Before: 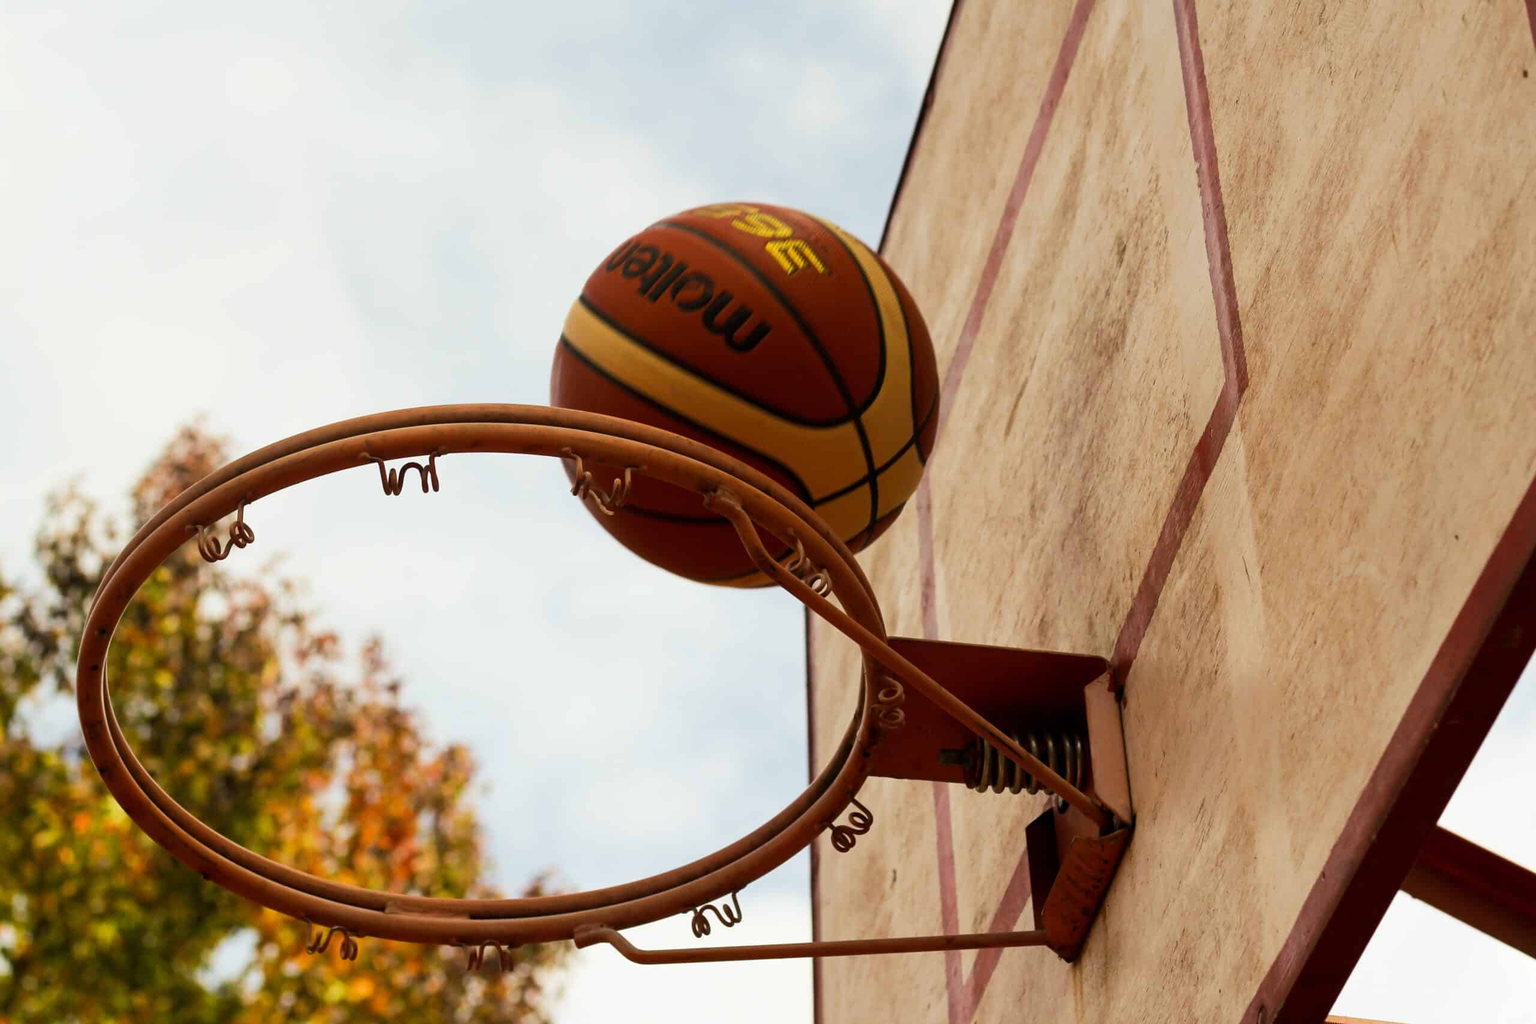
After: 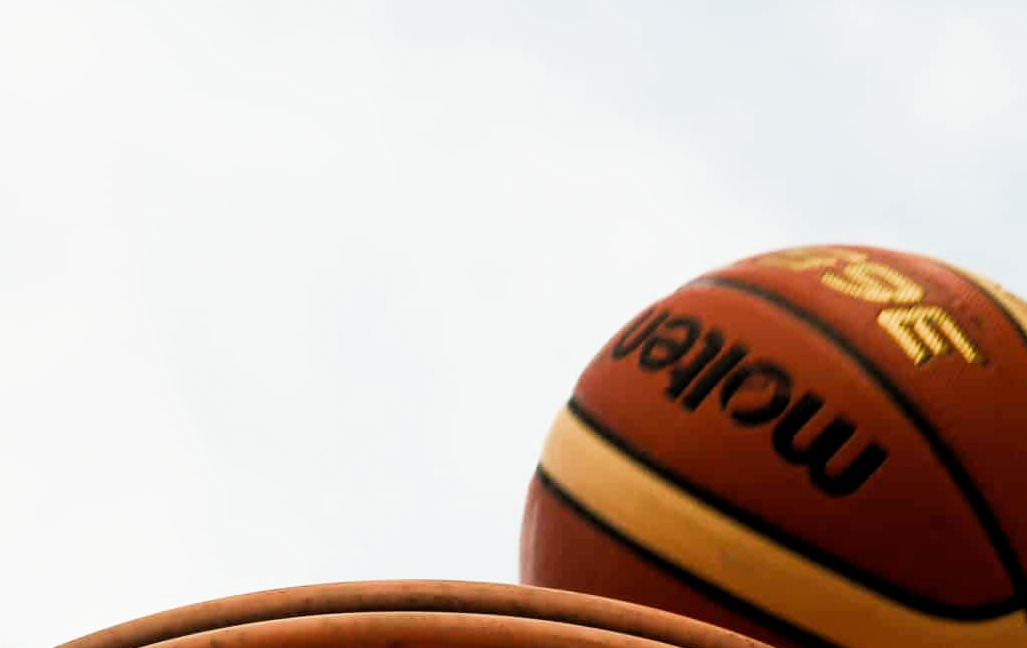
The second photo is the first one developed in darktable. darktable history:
crop: left 15.572%, top 5.453%, right 44.297%, bottom 56.557%
filmic rgb: middle gray luminance 12.86%, black relative exposure -10.1 EV, white relative exposure 3.47 EV, target black luminance 0%, hardness 5.74, latitude 44.8%, contrast 1.226, highlights saturation mix 4.73%, shadows ↔ highlights balance 27.2%, add noise in highlights 0.002, color science v3 (2019), use custom middle-gray values true, contrast in highlights soft
